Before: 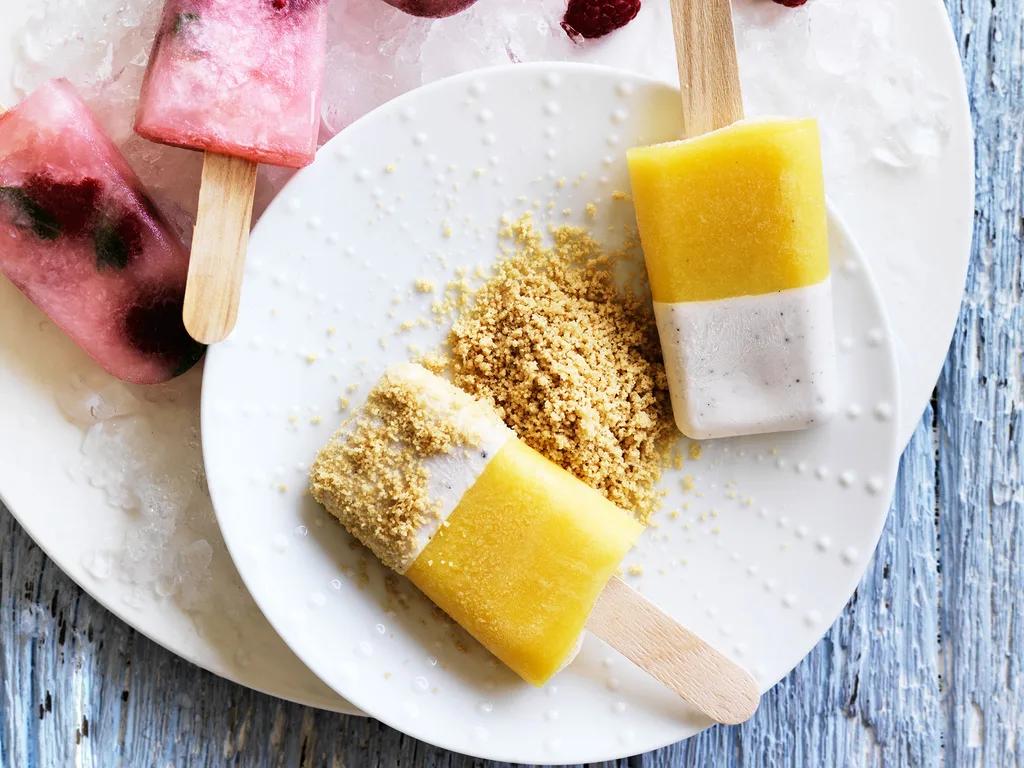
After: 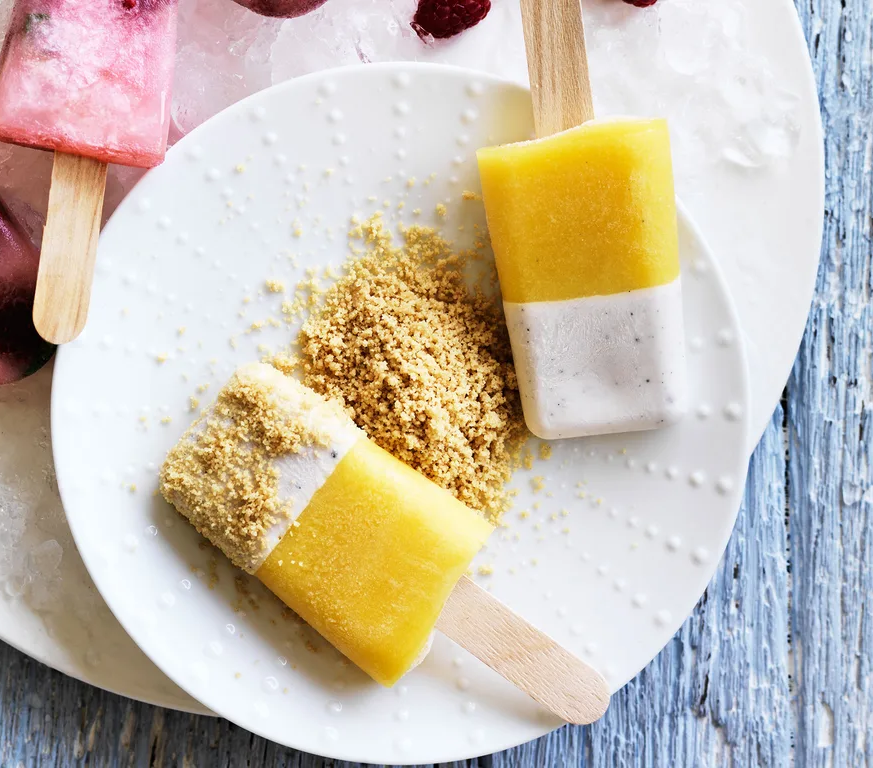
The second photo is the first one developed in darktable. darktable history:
crop and rotate: left 14.728%
